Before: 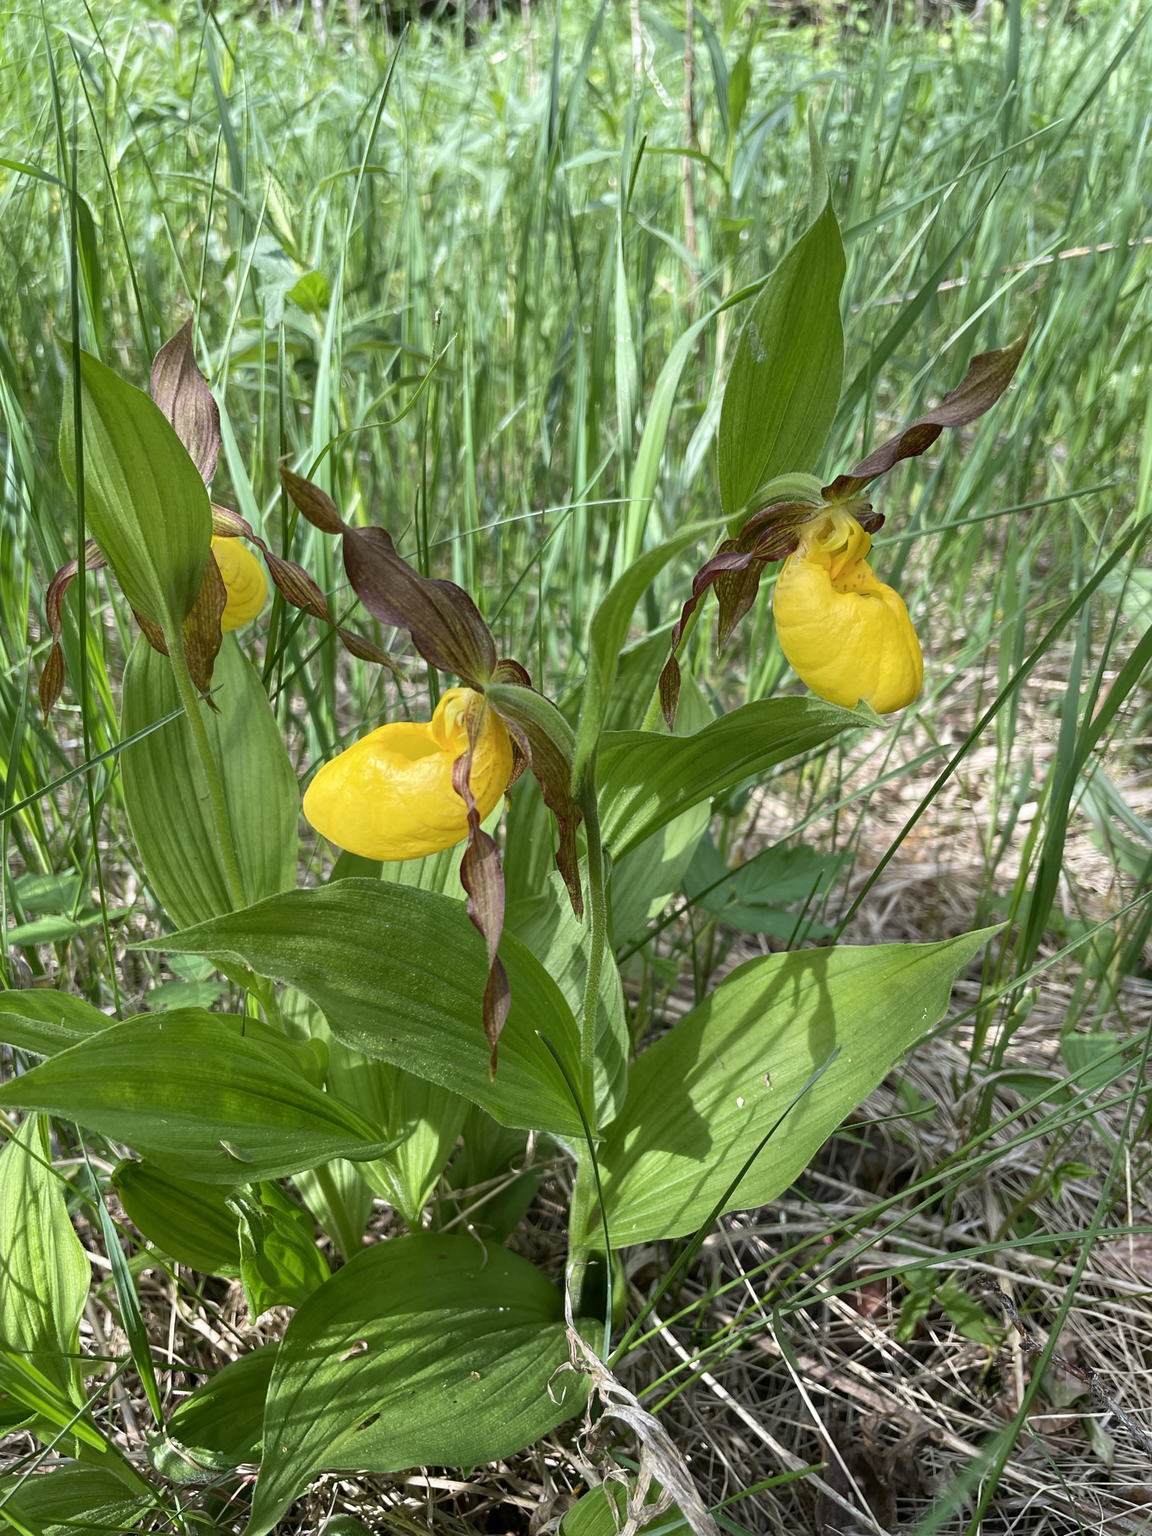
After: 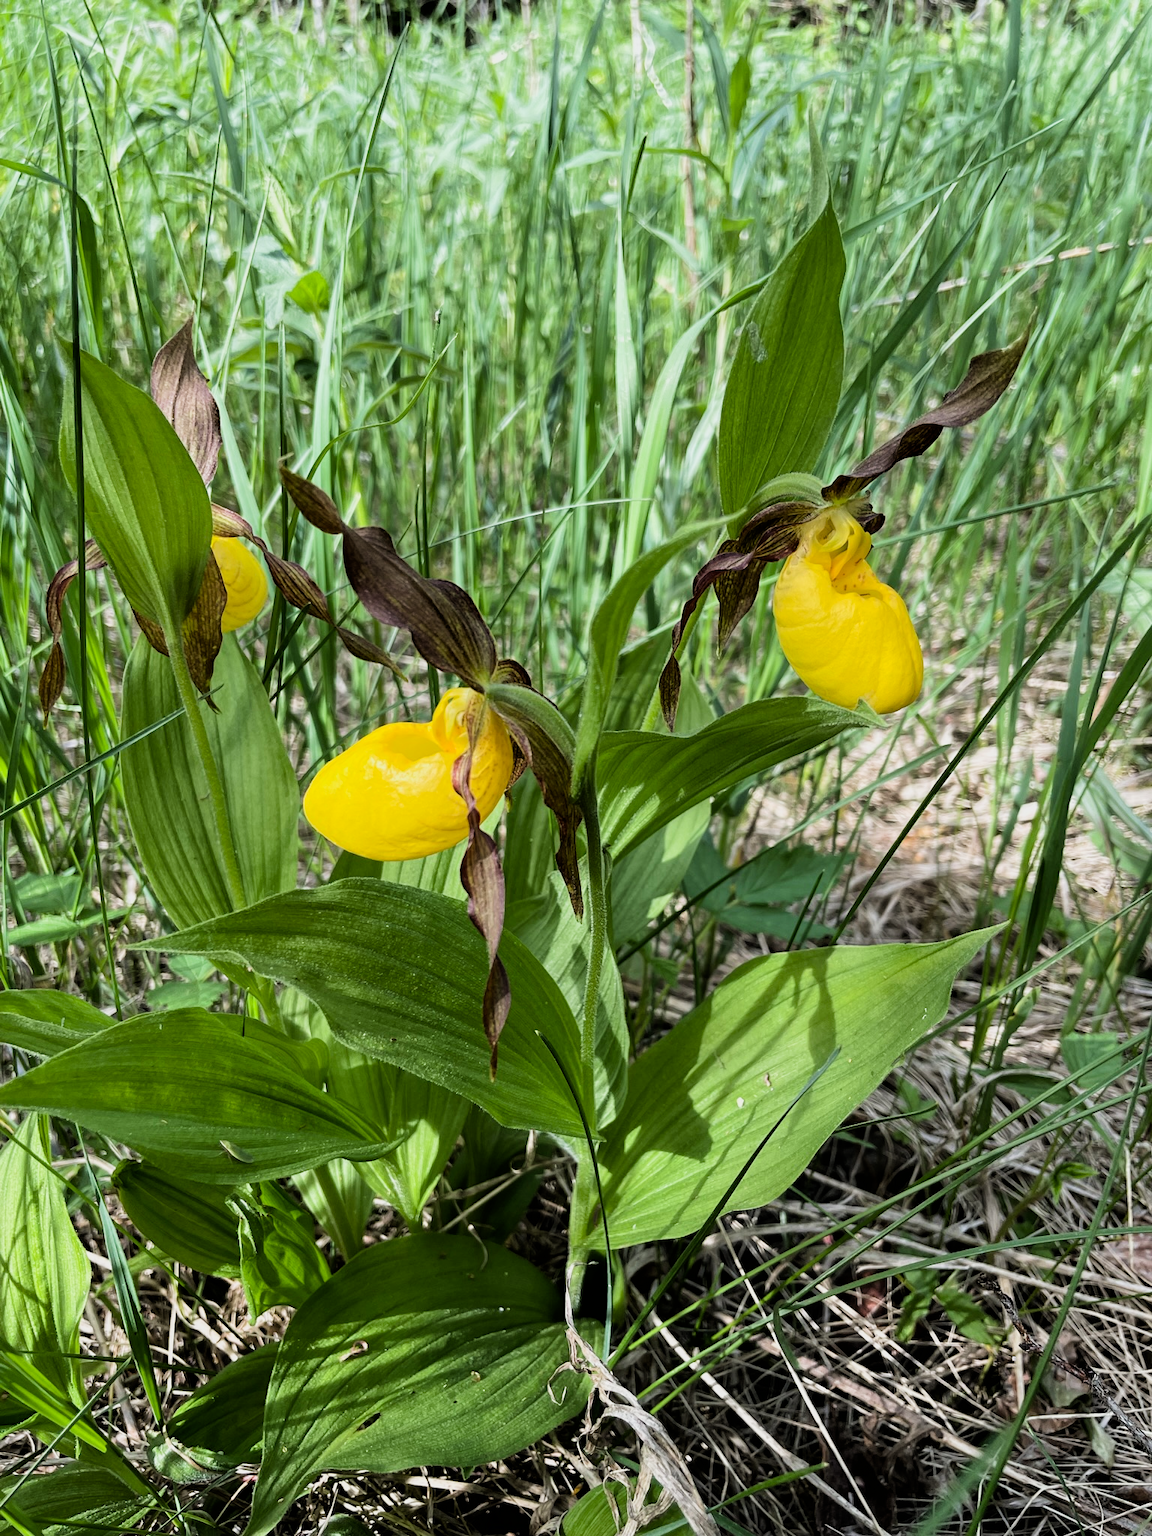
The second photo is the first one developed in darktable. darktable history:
filmic rgb: black relative exposure -5.12 EV, white relative exposure 3.51 EV, hardness 3.17, contrast 1.399, highlights saturation mix -49.32%
